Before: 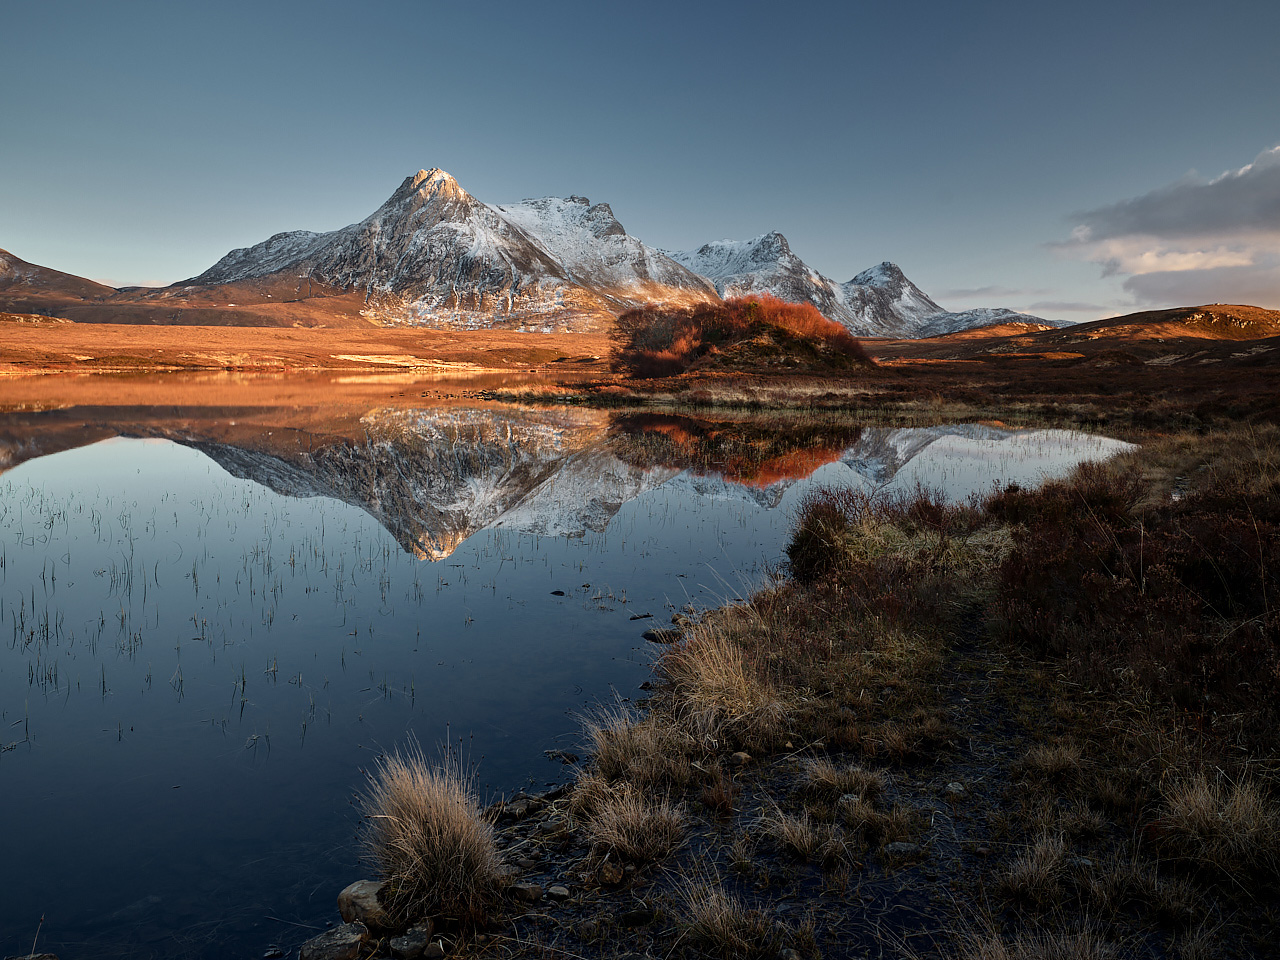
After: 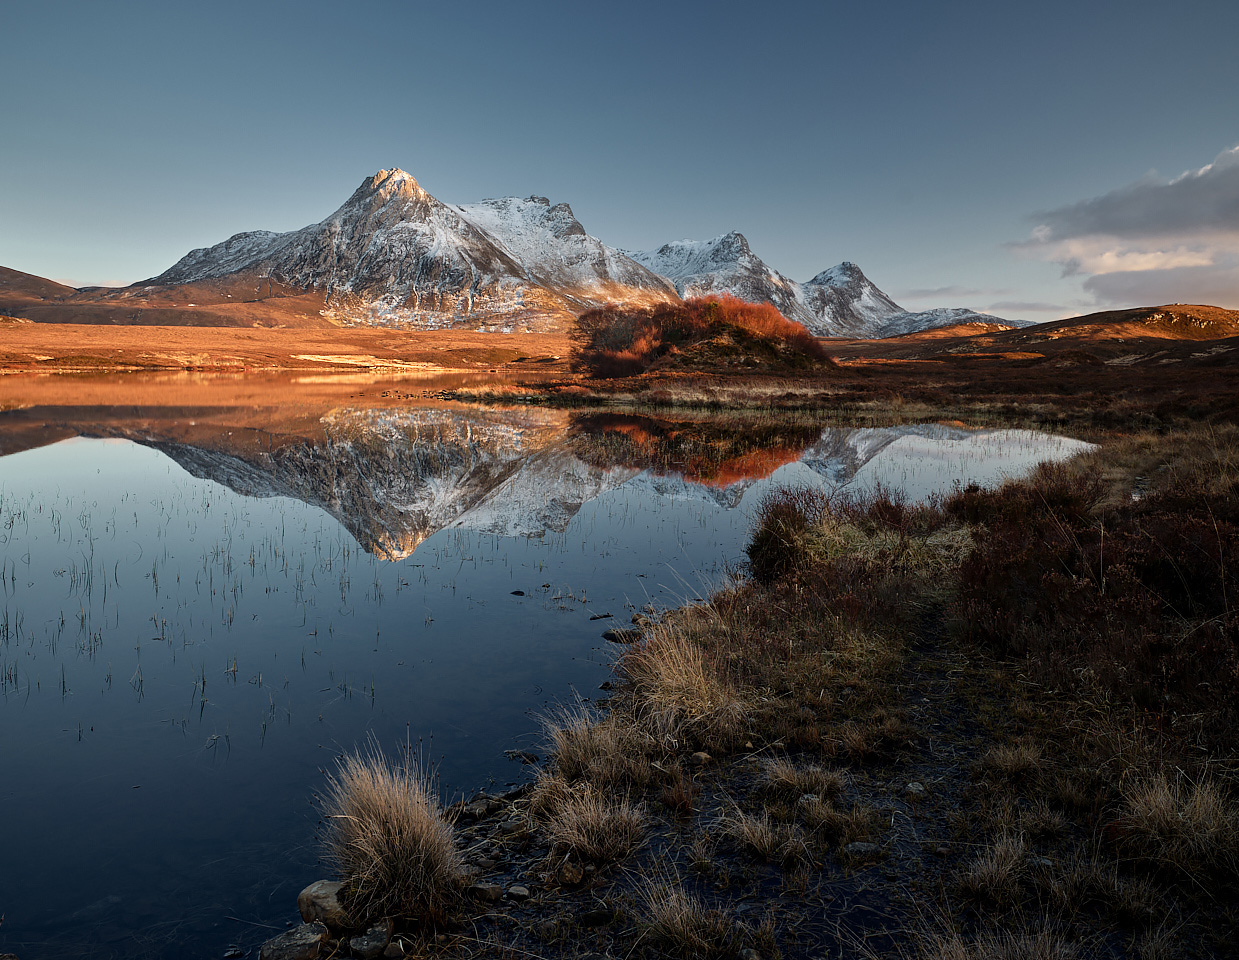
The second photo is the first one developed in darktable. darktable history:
crop and rotate: left 3.169%
